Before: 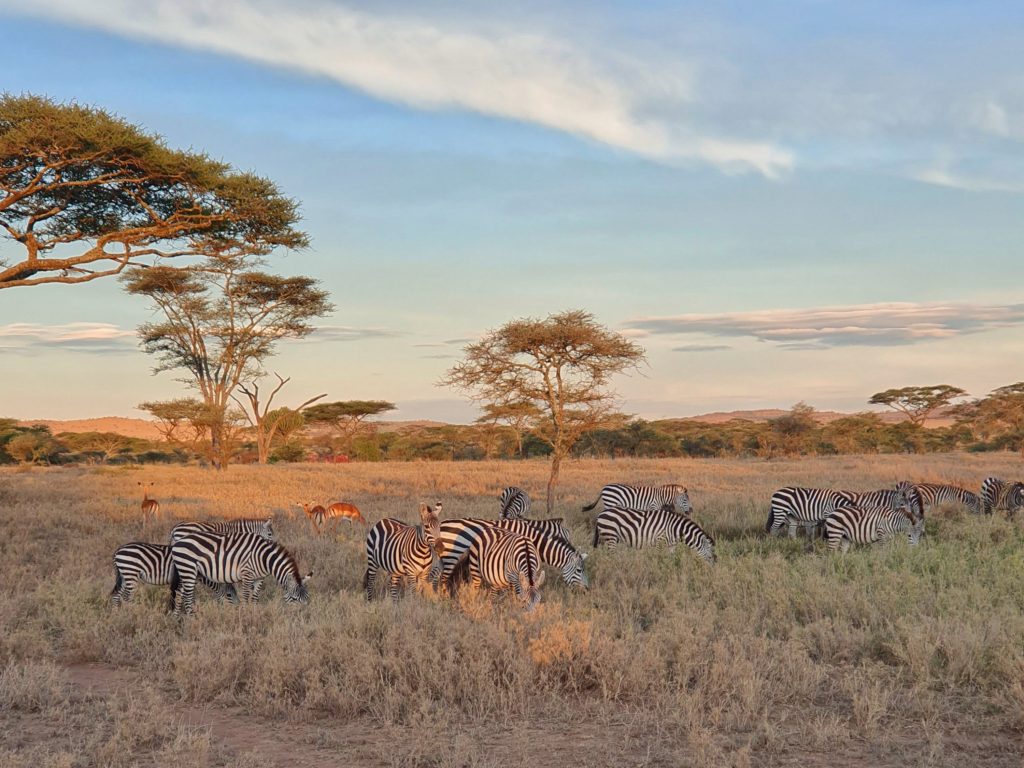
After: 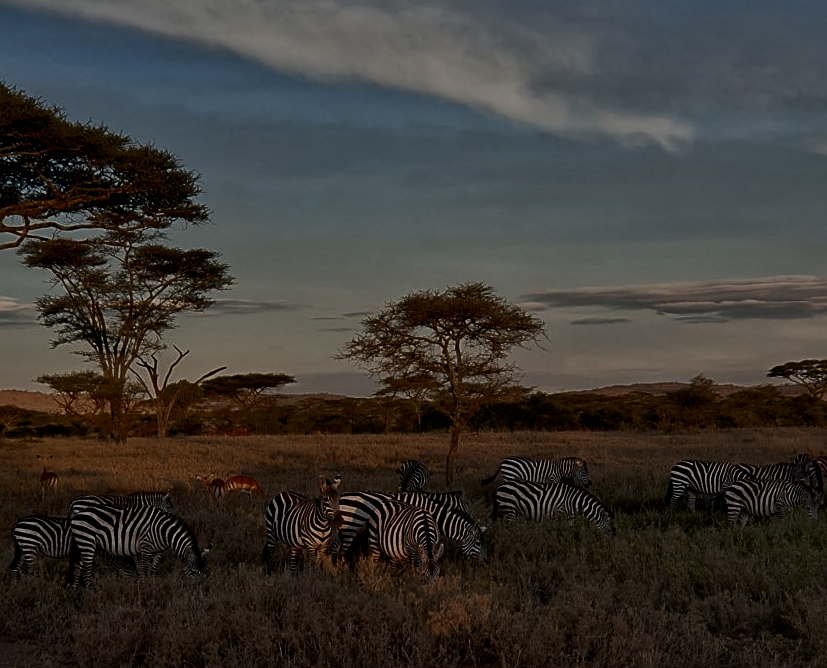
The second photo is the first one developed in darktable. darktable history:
sharpen: radius 1.857, amount 0.39, threshold 1.326
contrast brightness saturation: contrast 0.299
crop: left 9.934%, top 3.636%, right 9.245%, bottom 9.309%
filmic rgb: black relative exposure -8.24 EV, white relative exposure 2.2 EV, threshold 2.95 EV, target white luminance 99.968%, hardness 7.15, latitude 74.57%, contrast 1.32, highlights saturation mix -1.73%, shadows ↔ highlights balance 29.93%, color science v5 (2021), contrast in shadows safe, contrast in highlights safe, enable highlight reconstruction true
exposure: exposure -2.073 EV, compensate highlight preservation false
shadows and highlights: shadows 29.2, highlights -29.03, low approximation 0.01, soften with gaussian
color calibration: illuminant same as pipeline (D50), adaptation none (bypass), x 0.331, y 0.335, temperature 5021 K
